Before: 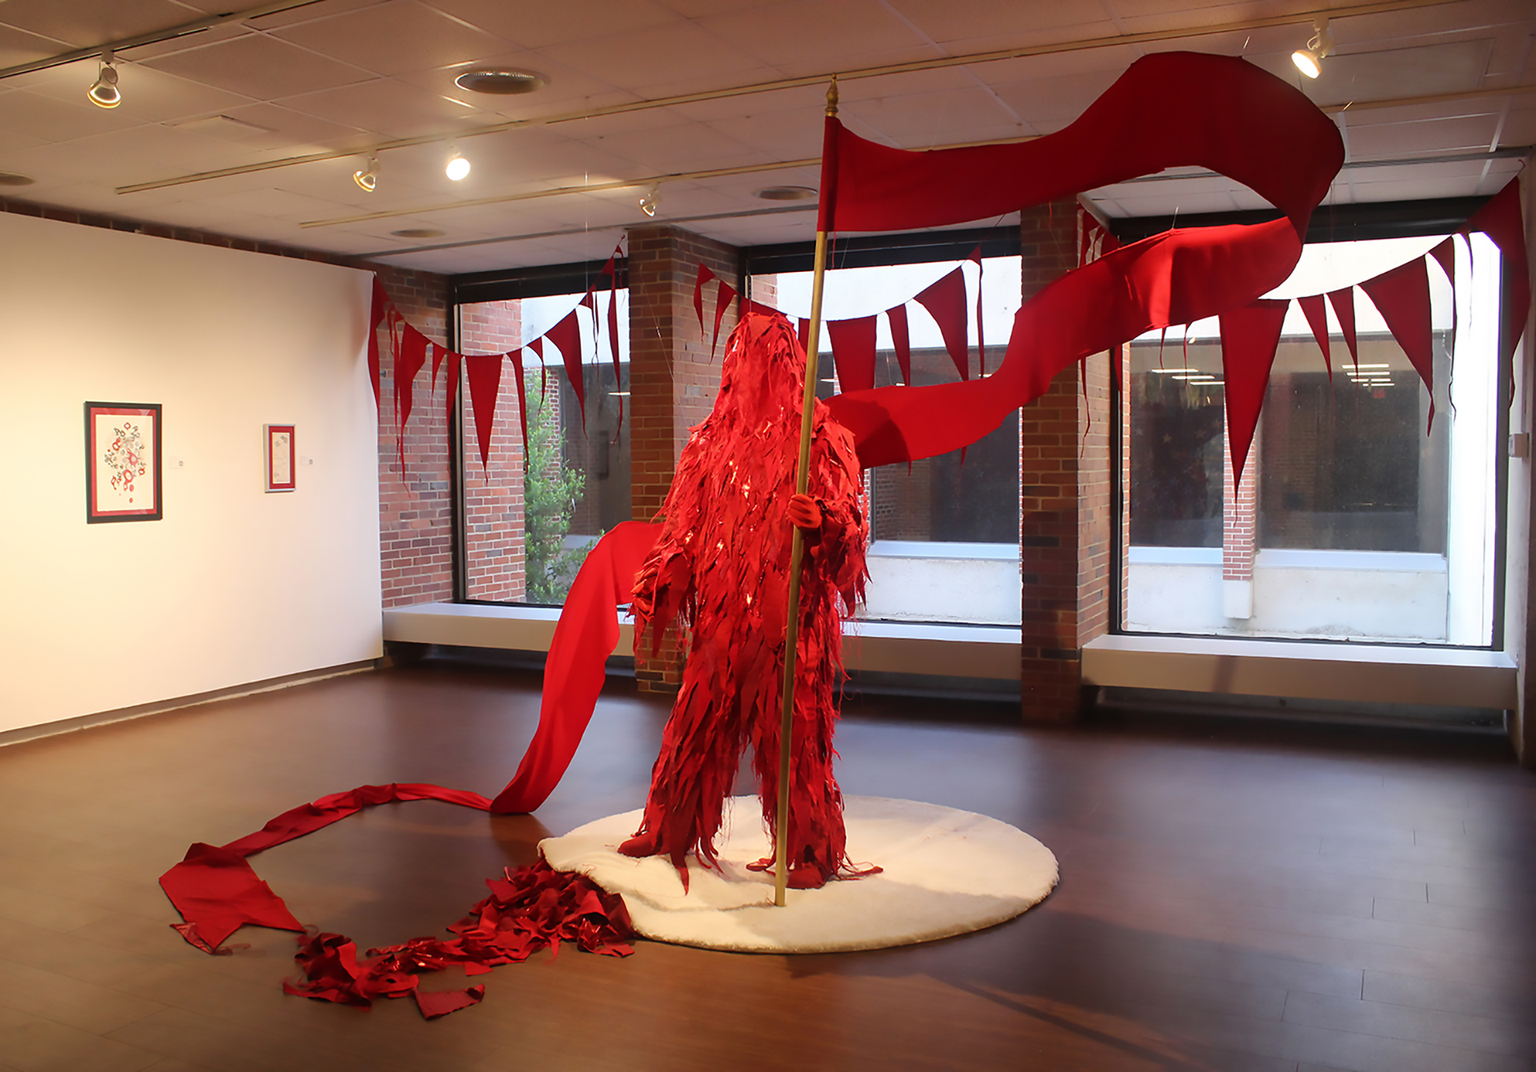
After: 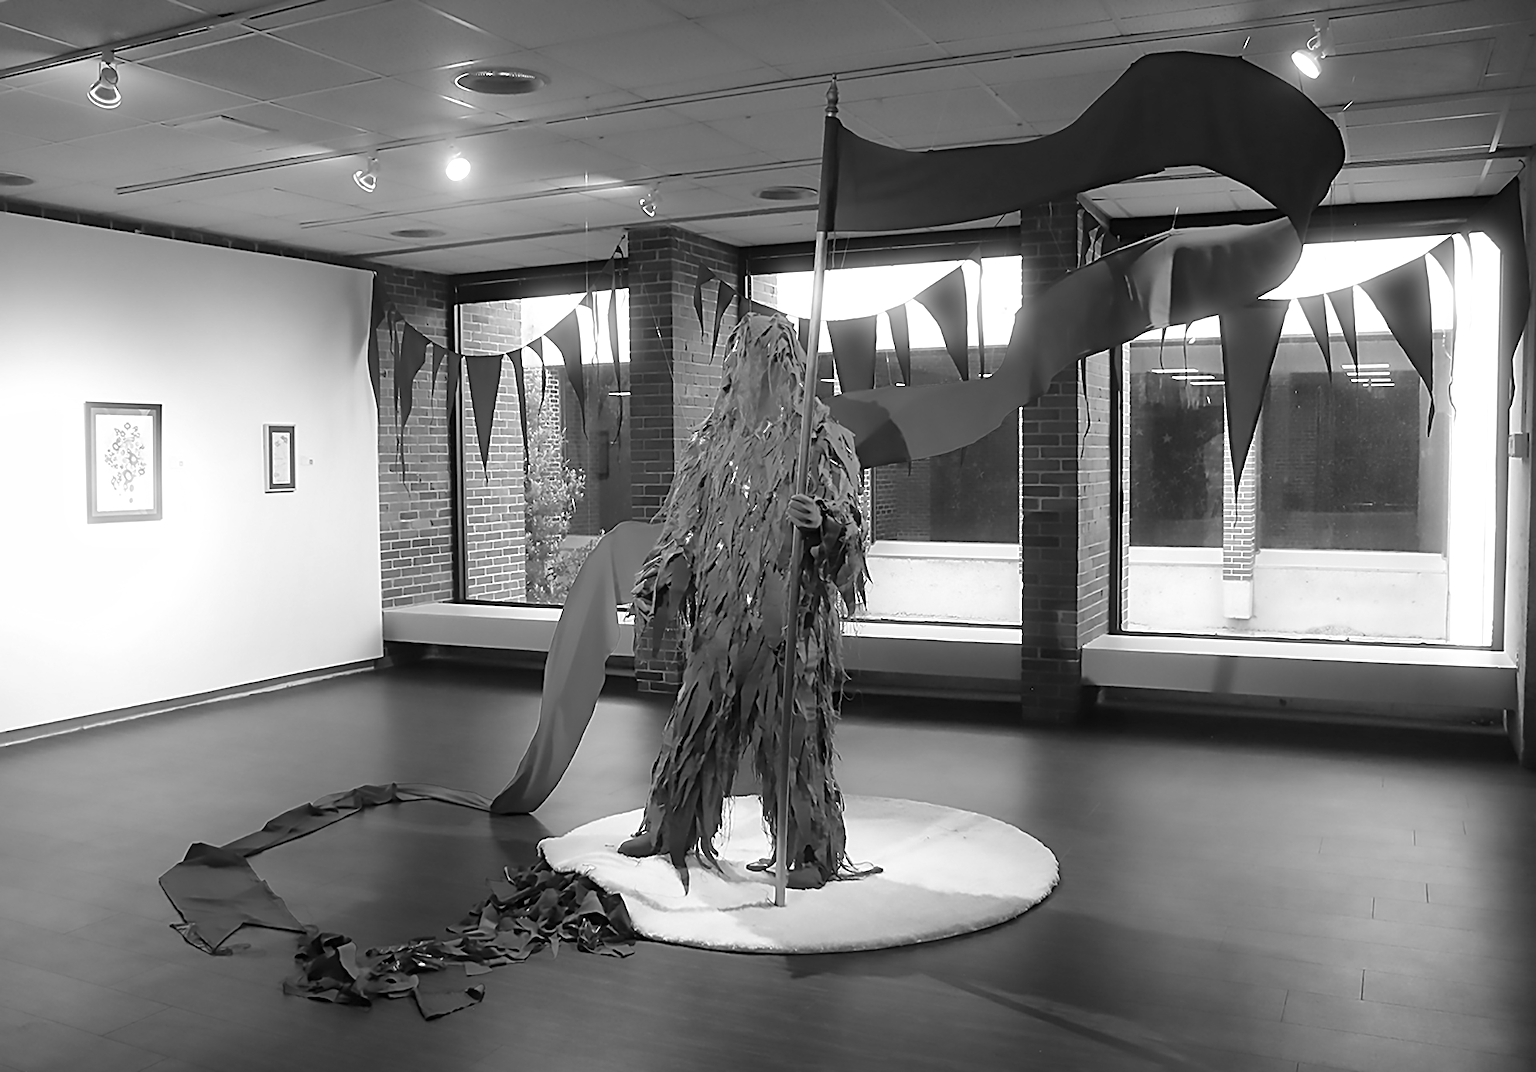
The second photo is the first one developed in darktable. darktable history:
tone equalizer: on, module defaults
levels: levels [0, 0.476, 0.951]
white balance: red 0.982, blue 1.018
monochrome: on, module defaults
exposure: exposure 0.081 EV, compensate highlight preservation false
sharpen: radius 2.584, amount 0.688
bloom: size 3%, threshold 100%, strength 0%
color balance rgb: perceptual saturation grading › global saturation 20%, perceptual saturation grading › highlights -25%, perceptual saturation grading › shadows 25%
